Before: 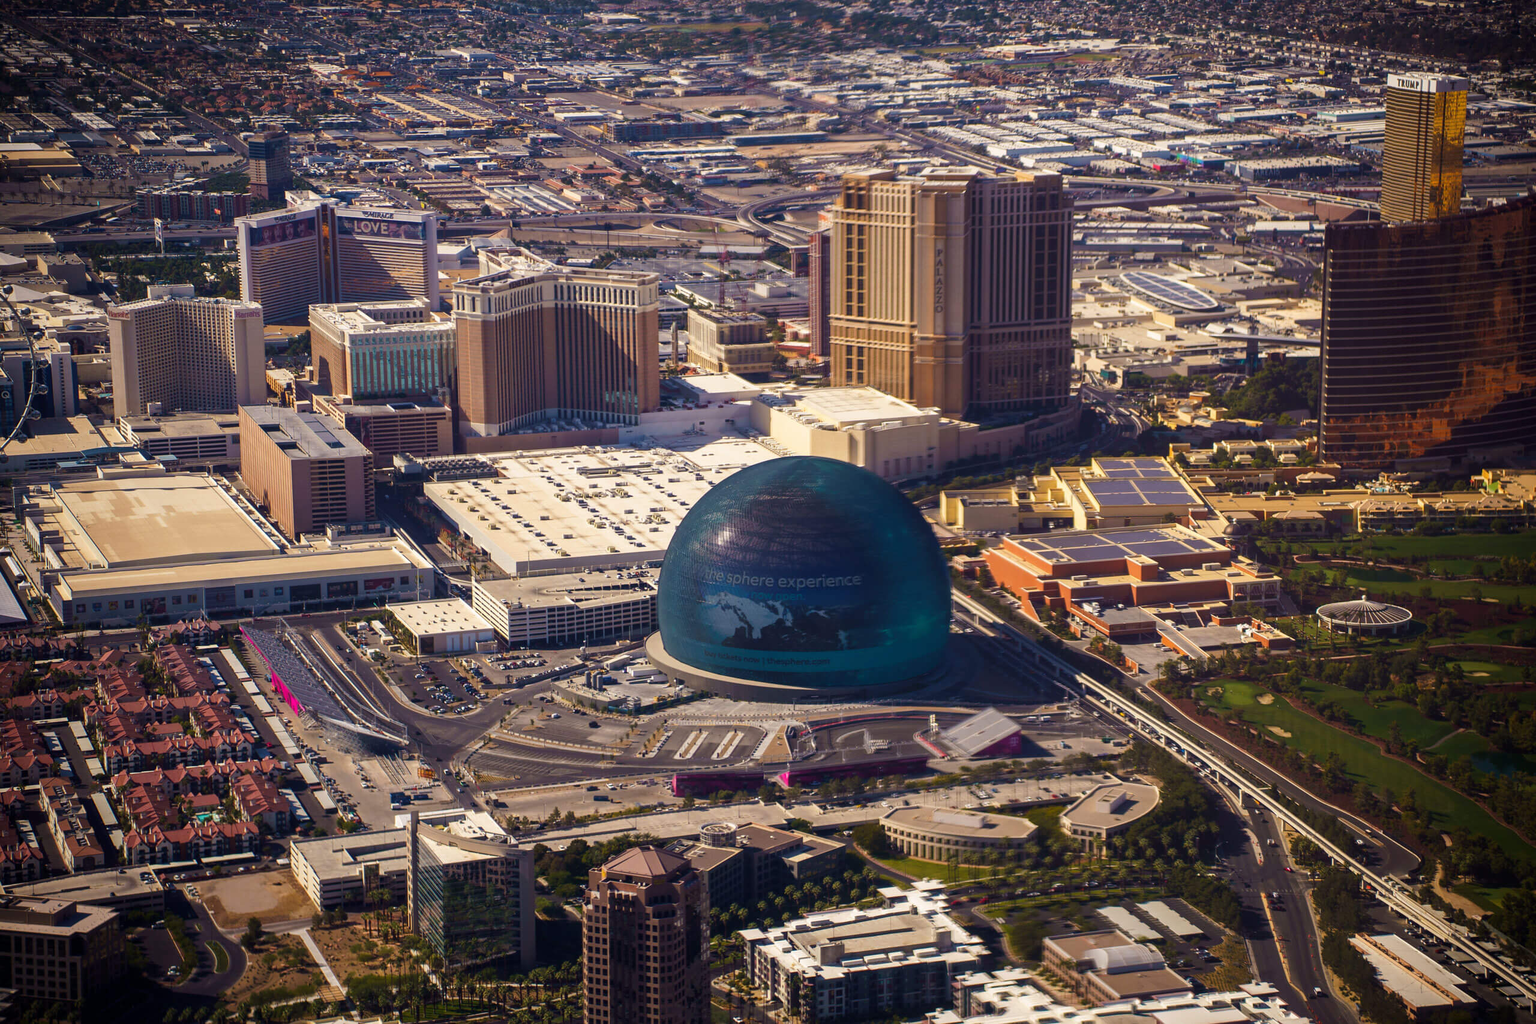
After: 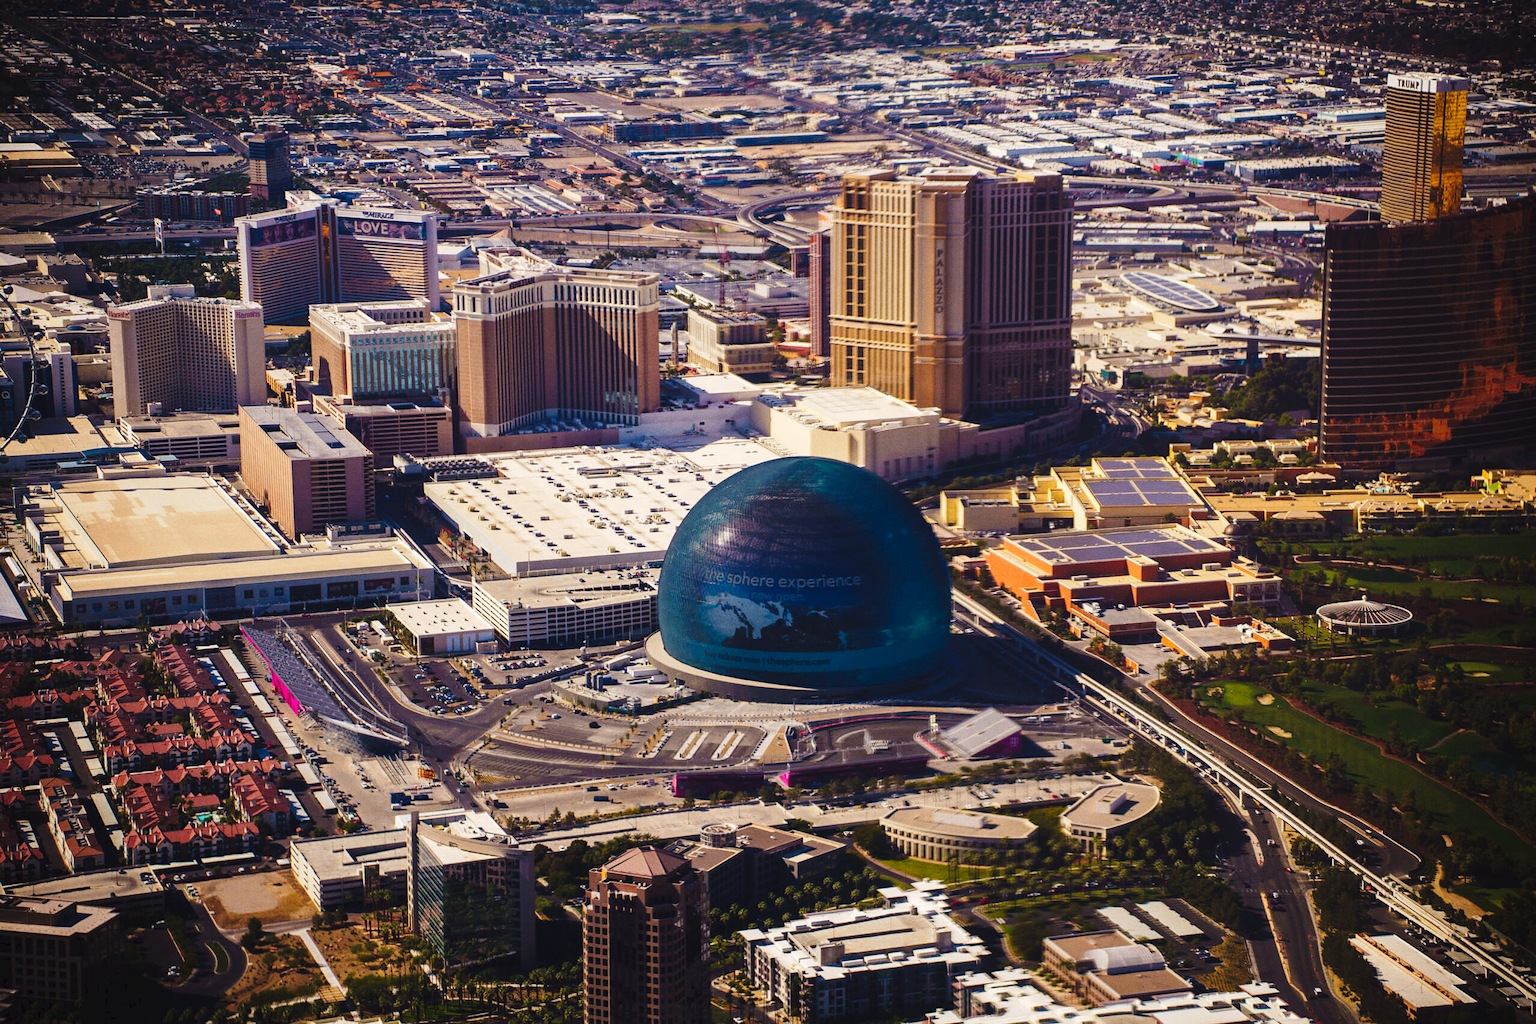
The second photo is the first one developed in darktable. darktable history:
grain: coarseness 0.47 ISO
tone curve: curves: ch0 [(0, 0) (0.003, 0.042) (0.011, 0.043) (0.025, 0.047) (0.044, 0.059) (0.069, 0.07) (0.1, 0.085) (0.136, 0.107) (0.177, 0.139) (0.224, 0.185) (0.277, 0.258) (0.335, 0.34) (0.399, 0.434) (0.468, 0.526) (0.543, 0.623) (0.623, 0.709) (0.709, 0.794) (0.801, 0.866) (0.898, 0.919) (1, 1)], preserve colors none
shadows and highlights: shadows 4.1, highlights -17.6, soften with gaussian
